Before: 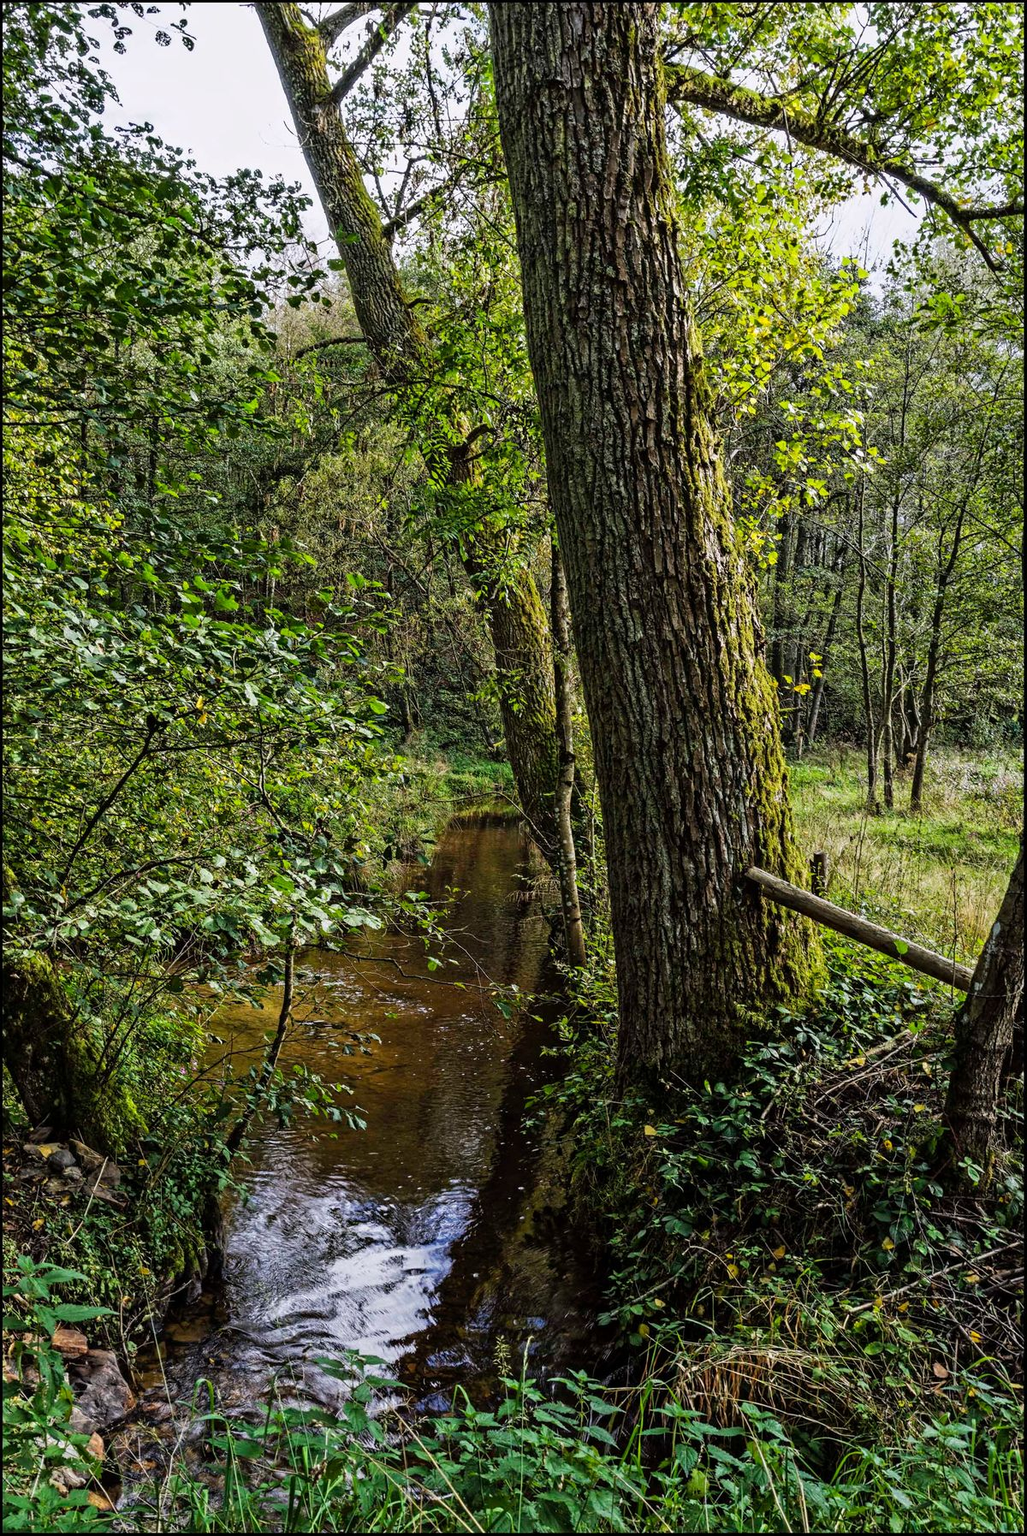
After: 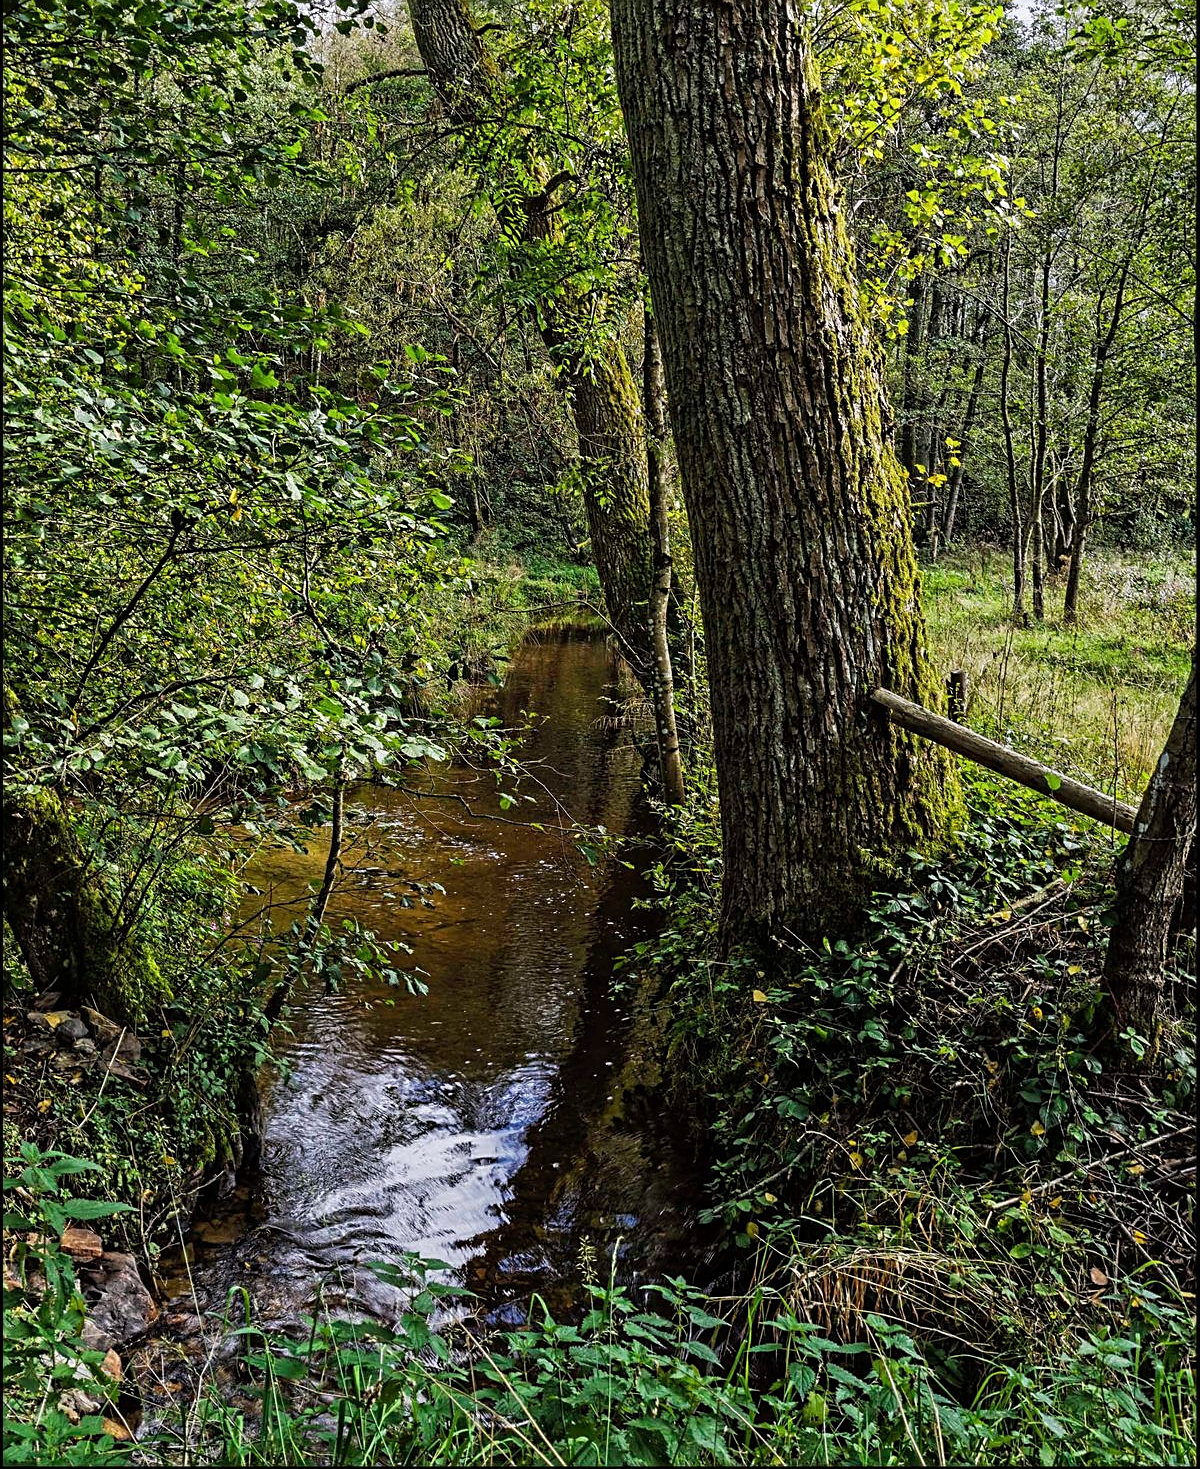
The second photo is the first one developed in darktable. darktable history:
sharpen: on, module defaults
crop and rotate: top 18.155%
